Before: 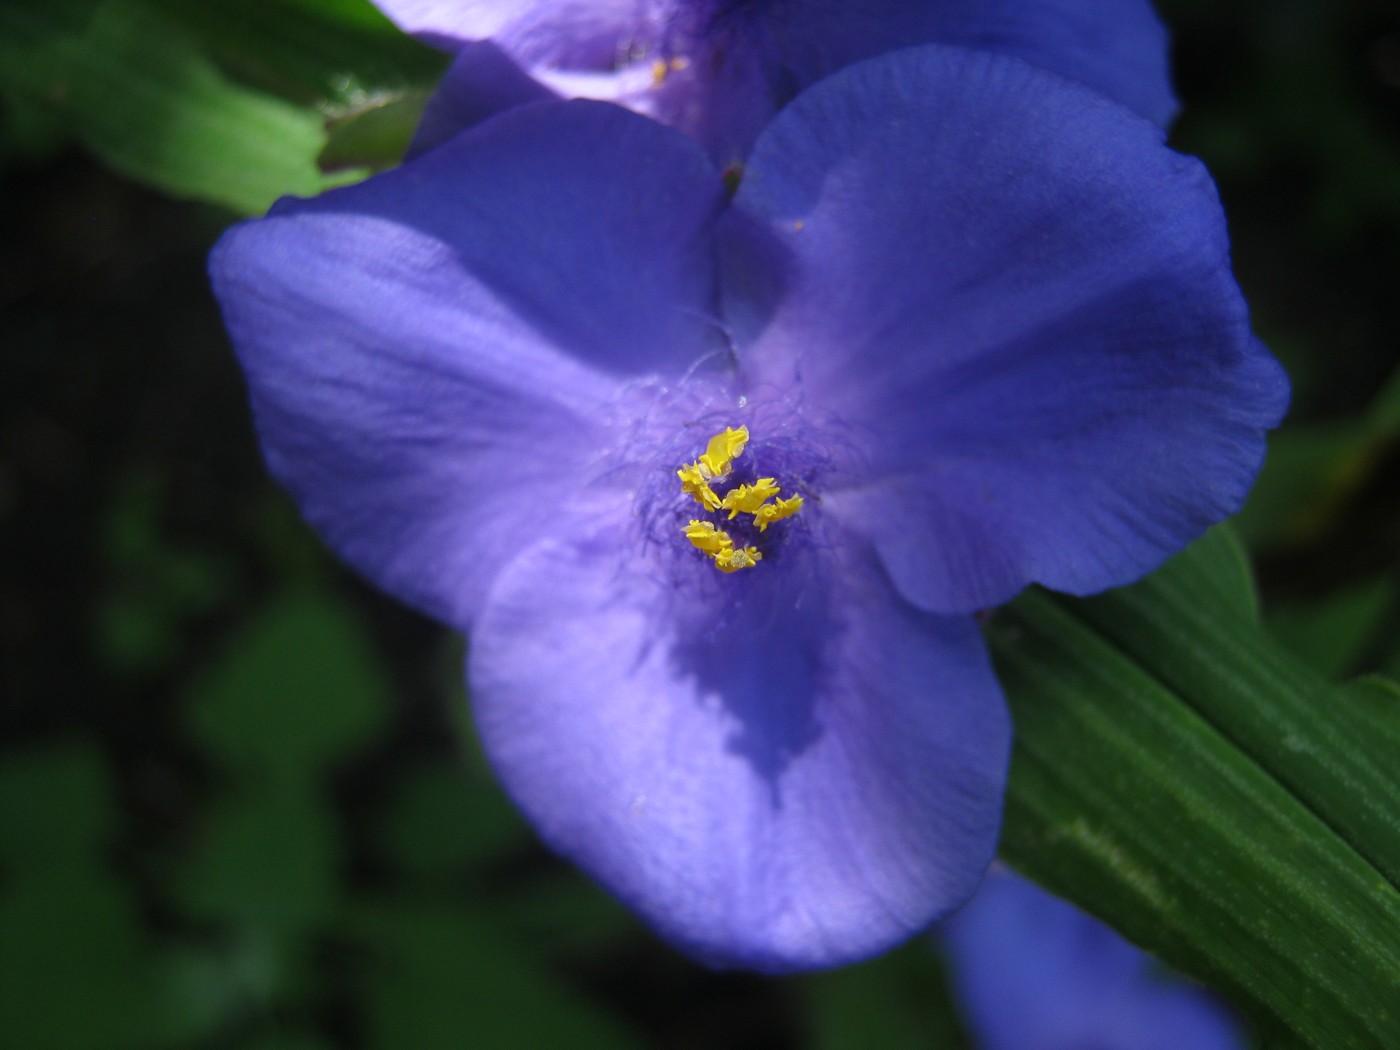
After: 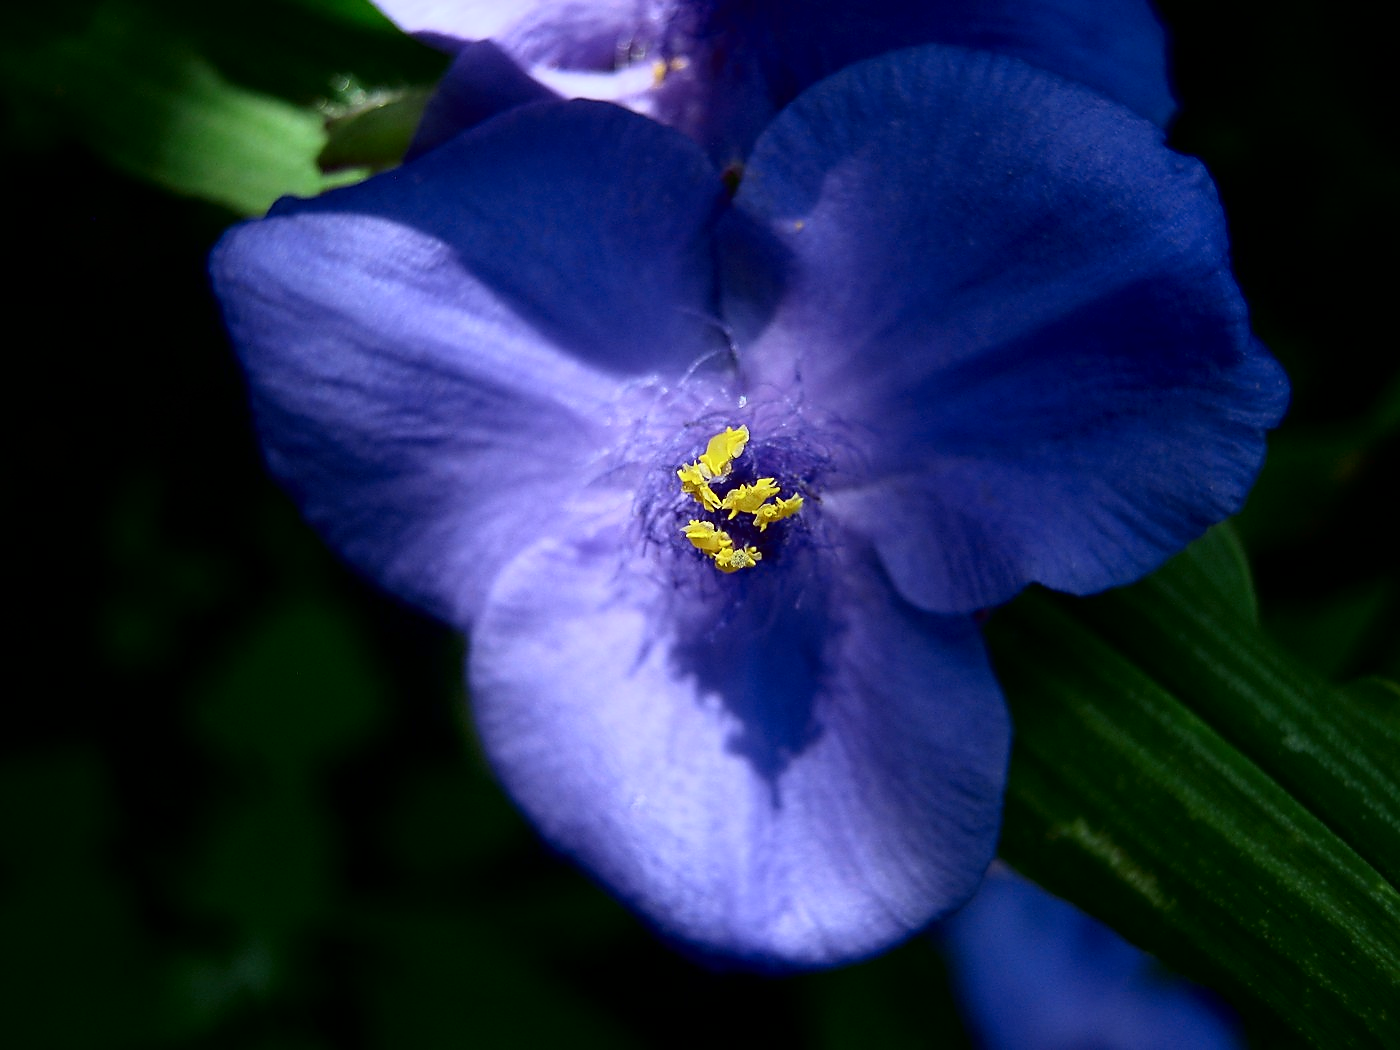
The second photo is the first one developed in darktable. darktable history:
sharpen: radius 1.369, amount 1.237, threshold 0.801
color correction: highlights a* -6.51, highlights b* 0.716
tone curve: curves: ch0 [(0, 0) (0.003, 0.001) (0.011, 0.001) (0.025, 0.001) (0.044, 0.001) (0.069, 0.003) (0.1, 0.007) (0.136, 0.013) (0.177, 0.032) (0.224, 0.083) (0.277, 0.157) (0.335, 0.237) (0.399, 0.334) (0.468, 0.446) (0.543, 0.562) (0.623, 0.683) (0.709, 0.801) (0.801, 0.869) (0.898, 0.918) (1, 1)], color space Lab, independent channels, preserve colors none
